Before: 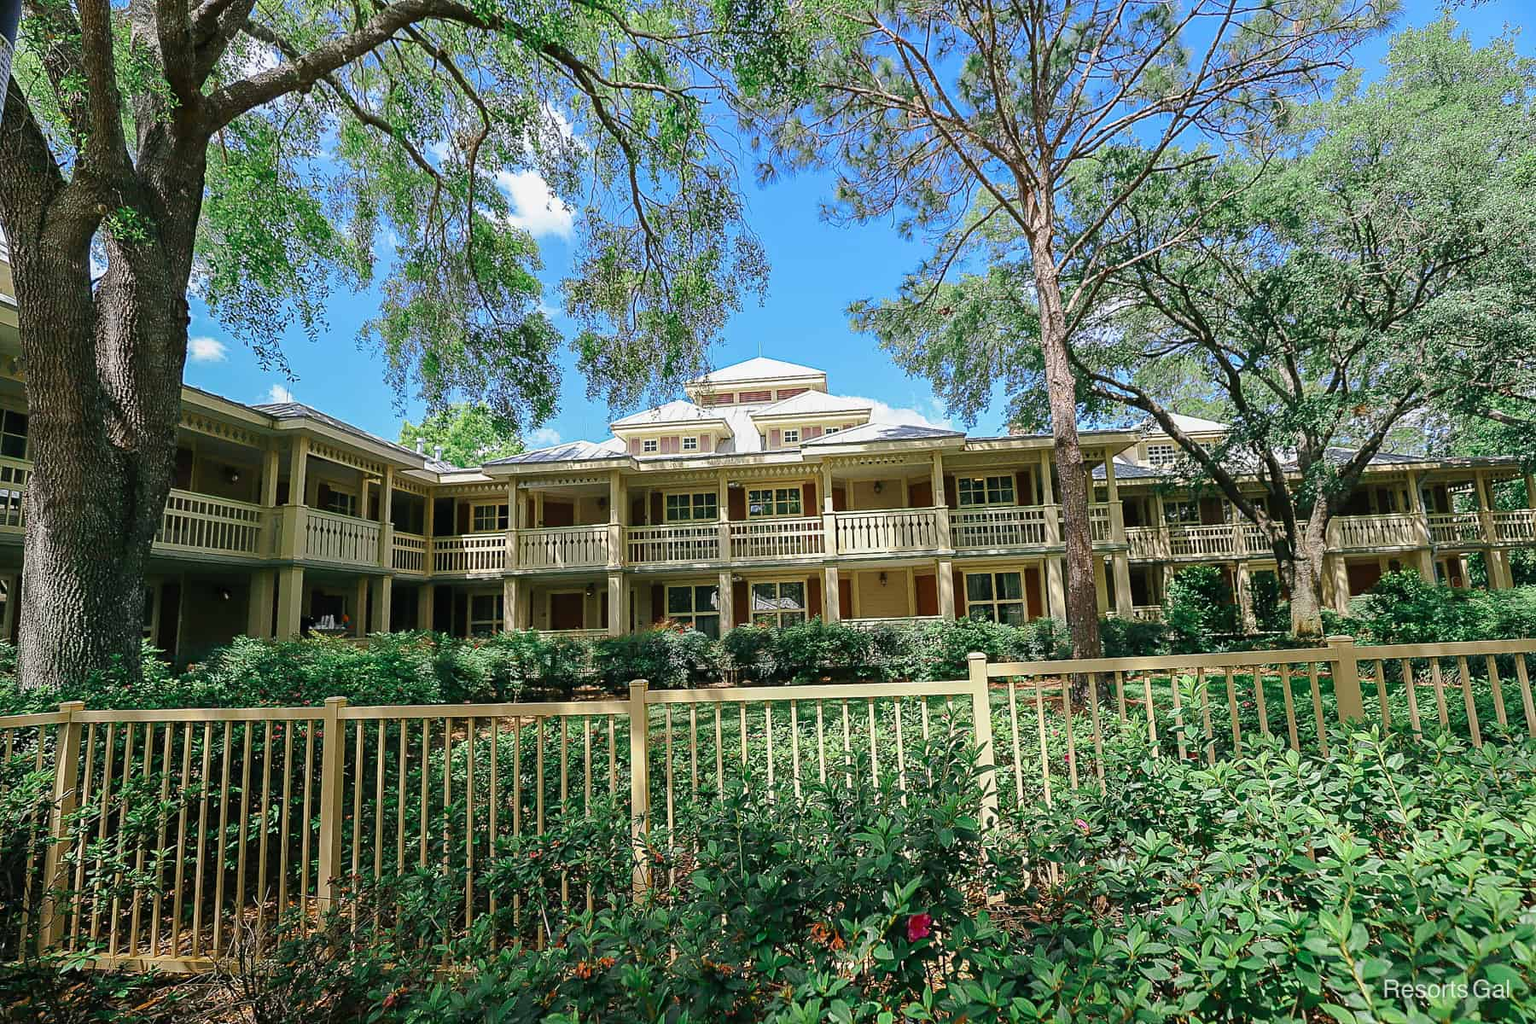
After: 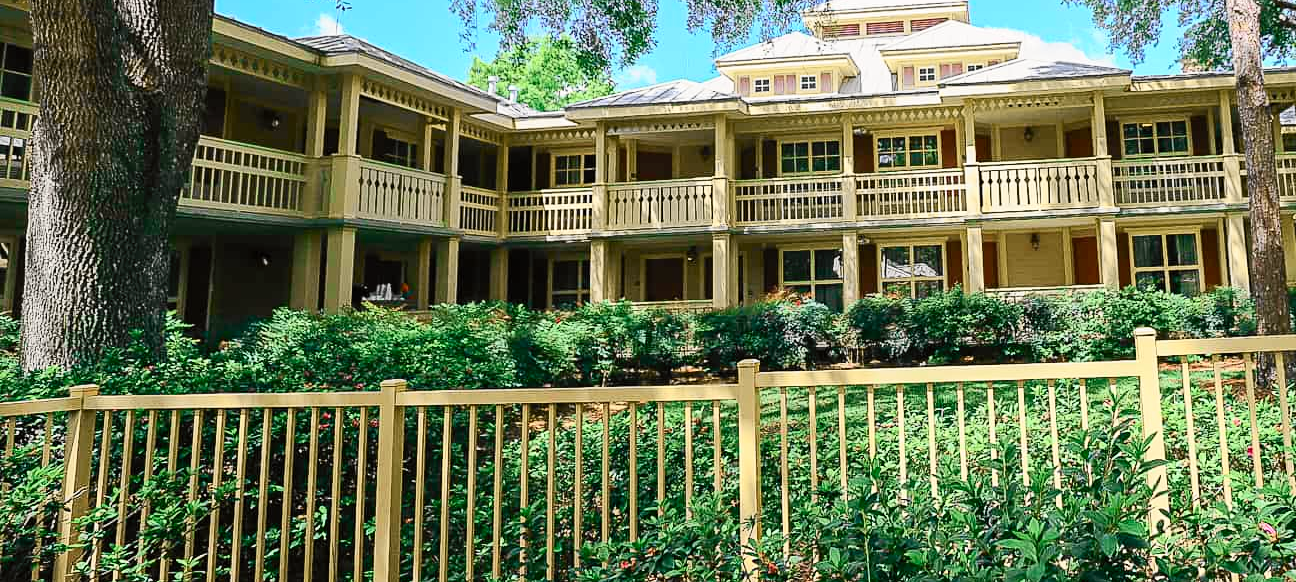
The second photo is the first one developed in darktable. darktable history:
tone curve: curves: ch0 [(0, 0) (0.055, 0.05) (0.258, 0.287) (0.434, 0.526) (0.517, 0.648) (0.745, 0.874) (1, 1)]; ch1 [(0, 0) (0.346, 0.307) (0.418, 0.383) (0.46, 0.439) (0.482, 0.493) (0.502, 0.503) (0.517, 0.514) (0.55, 0.561) (0.588, 0.603) (0.646, 0.688) (1, 1)]; ch2 [(0, 0) (0.346, 0.34) (0.431, 0.45) (0.485, 0.499) (0.5, 0.503) (0.527, 0.525) (0.545, 0.562) (0.679, 0.706) (1, 1)], color space Lab, independent channels, preserve colors none
crop: top 36.498%, right 27.964%, bottom 14.995%
